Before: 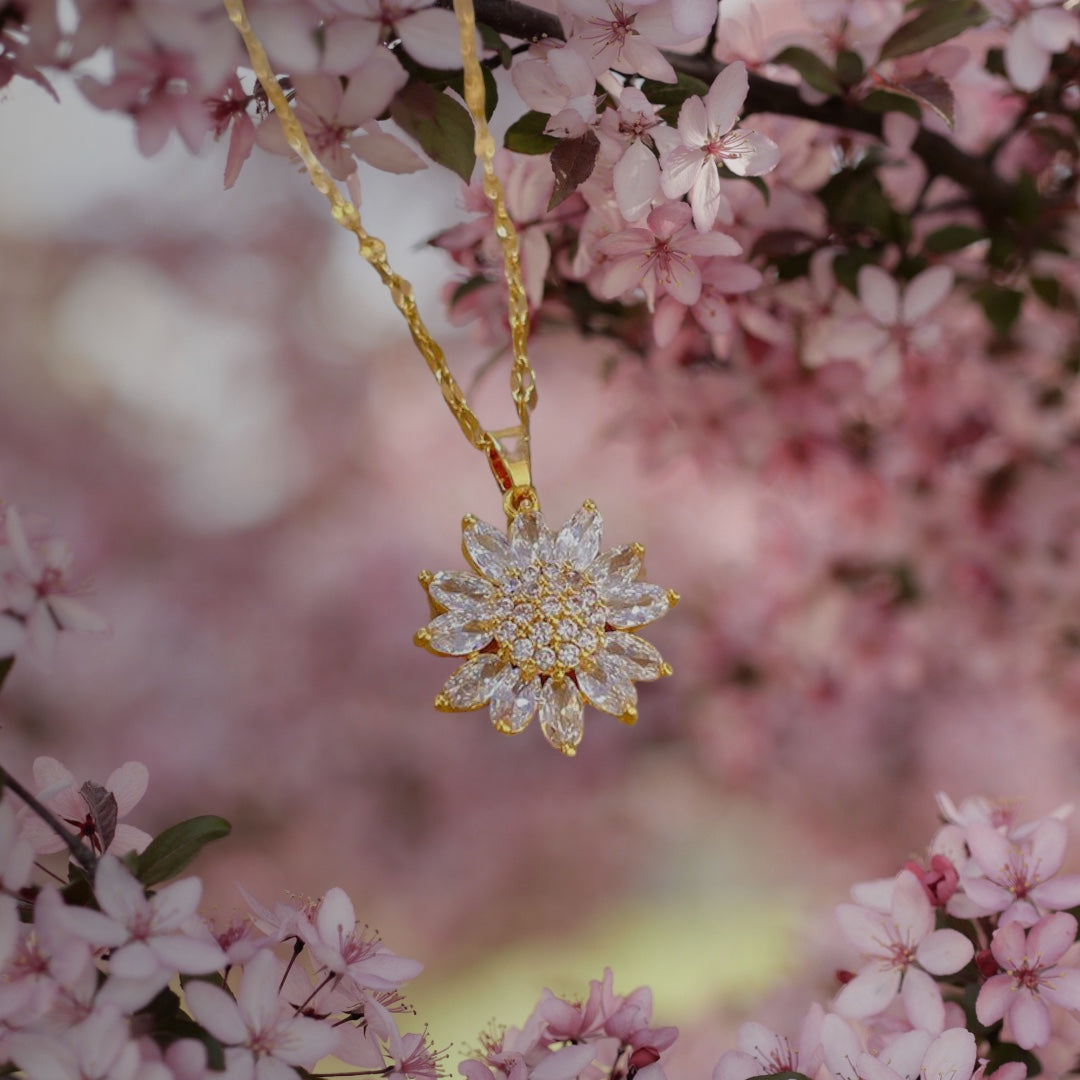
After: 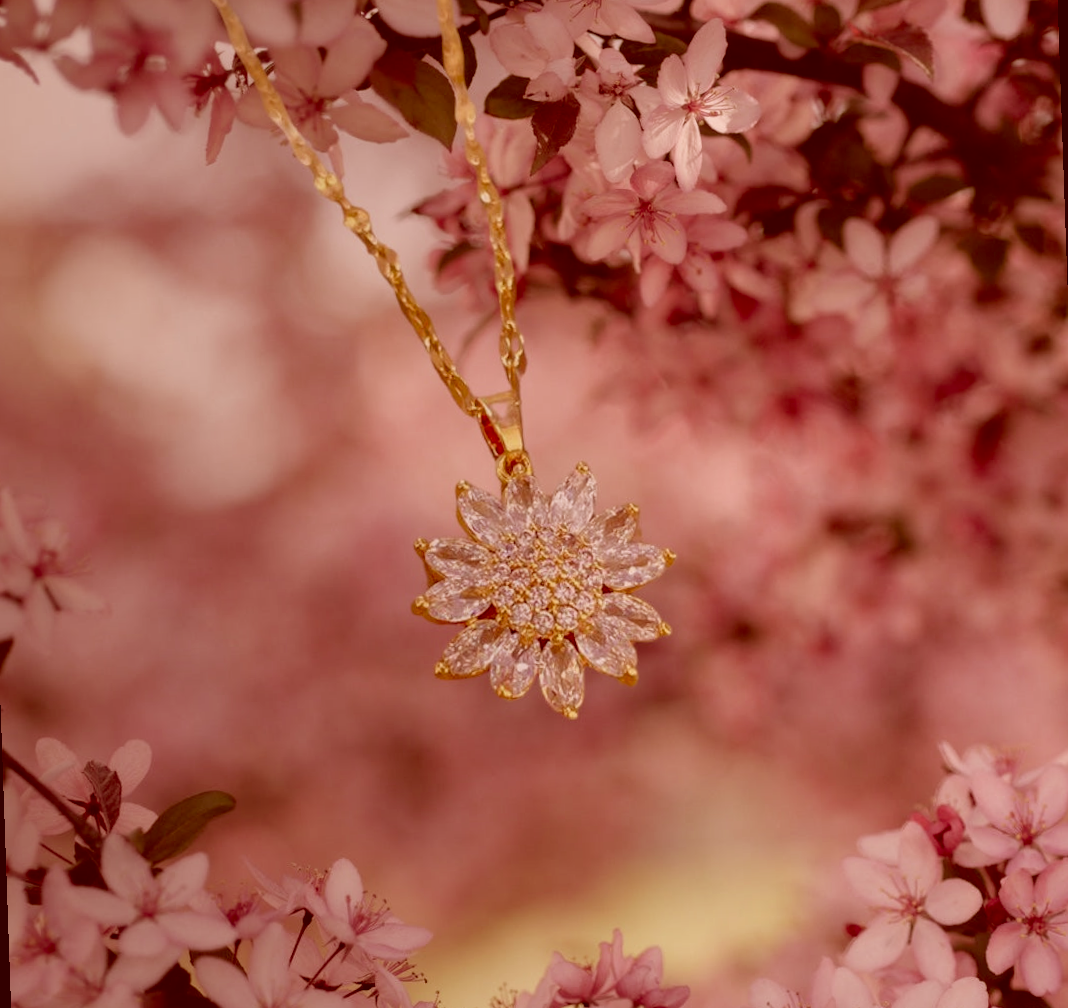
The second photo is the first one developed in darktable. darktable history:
rotate and perspective: rotation -2°, crop left 0.022, crop right 0.978, crop top 0.049, crop bottom 0.951
color correction: highlights a* 9.03, highlights b* 8.71, shadows a* 40, shadows b* 40, saturation 0.8
